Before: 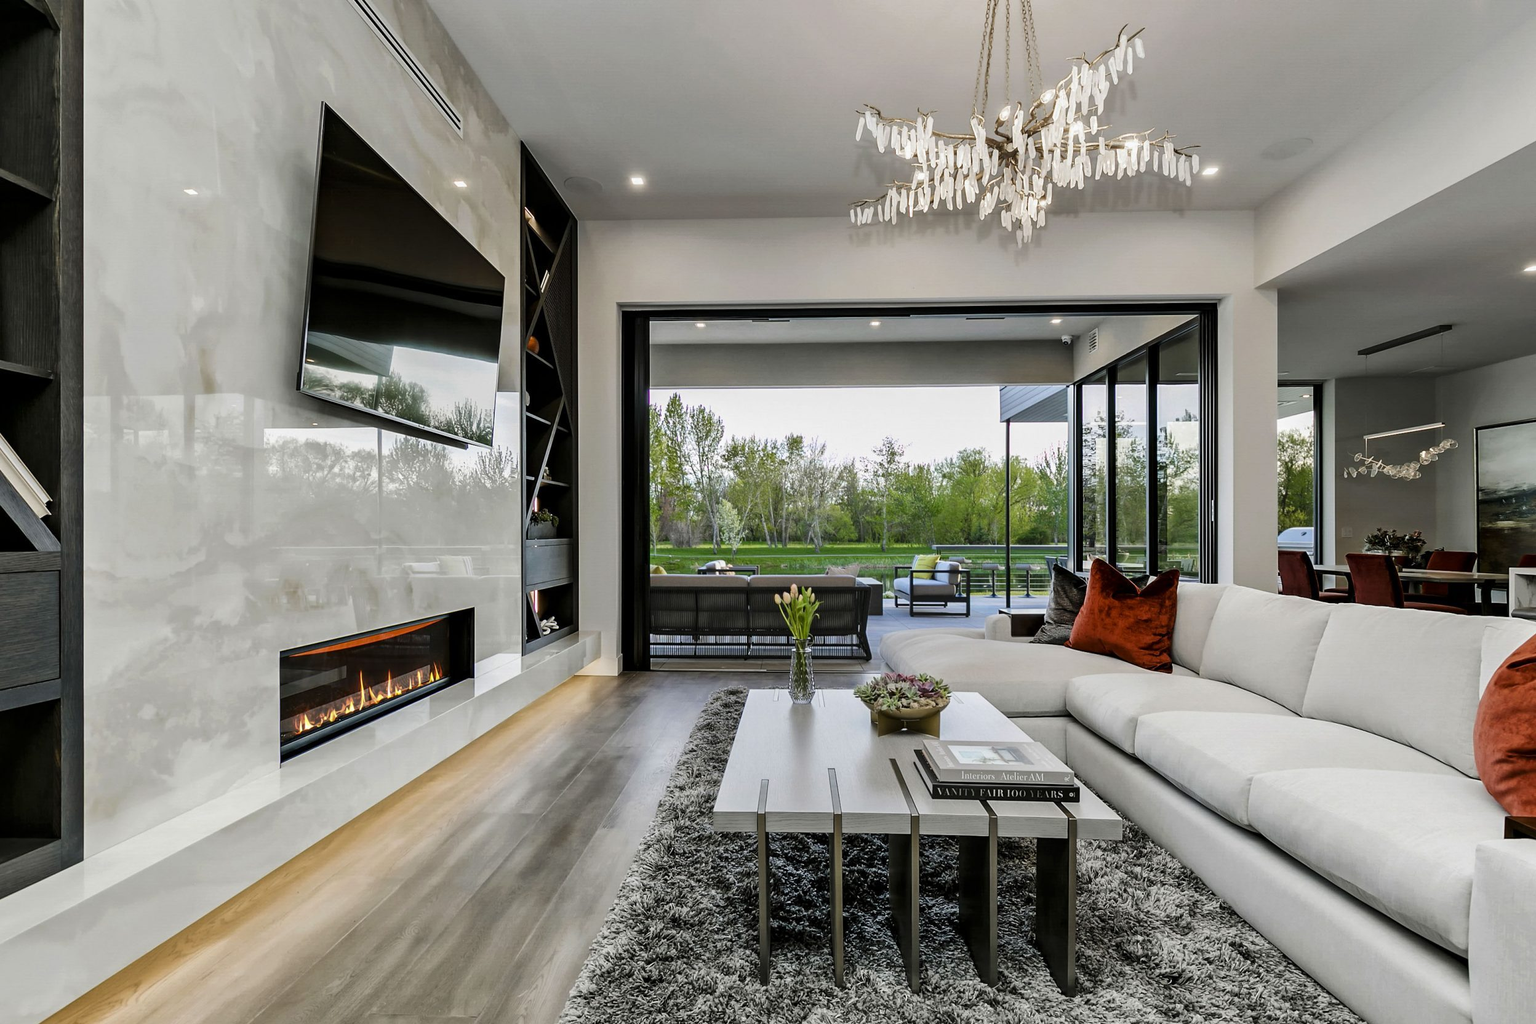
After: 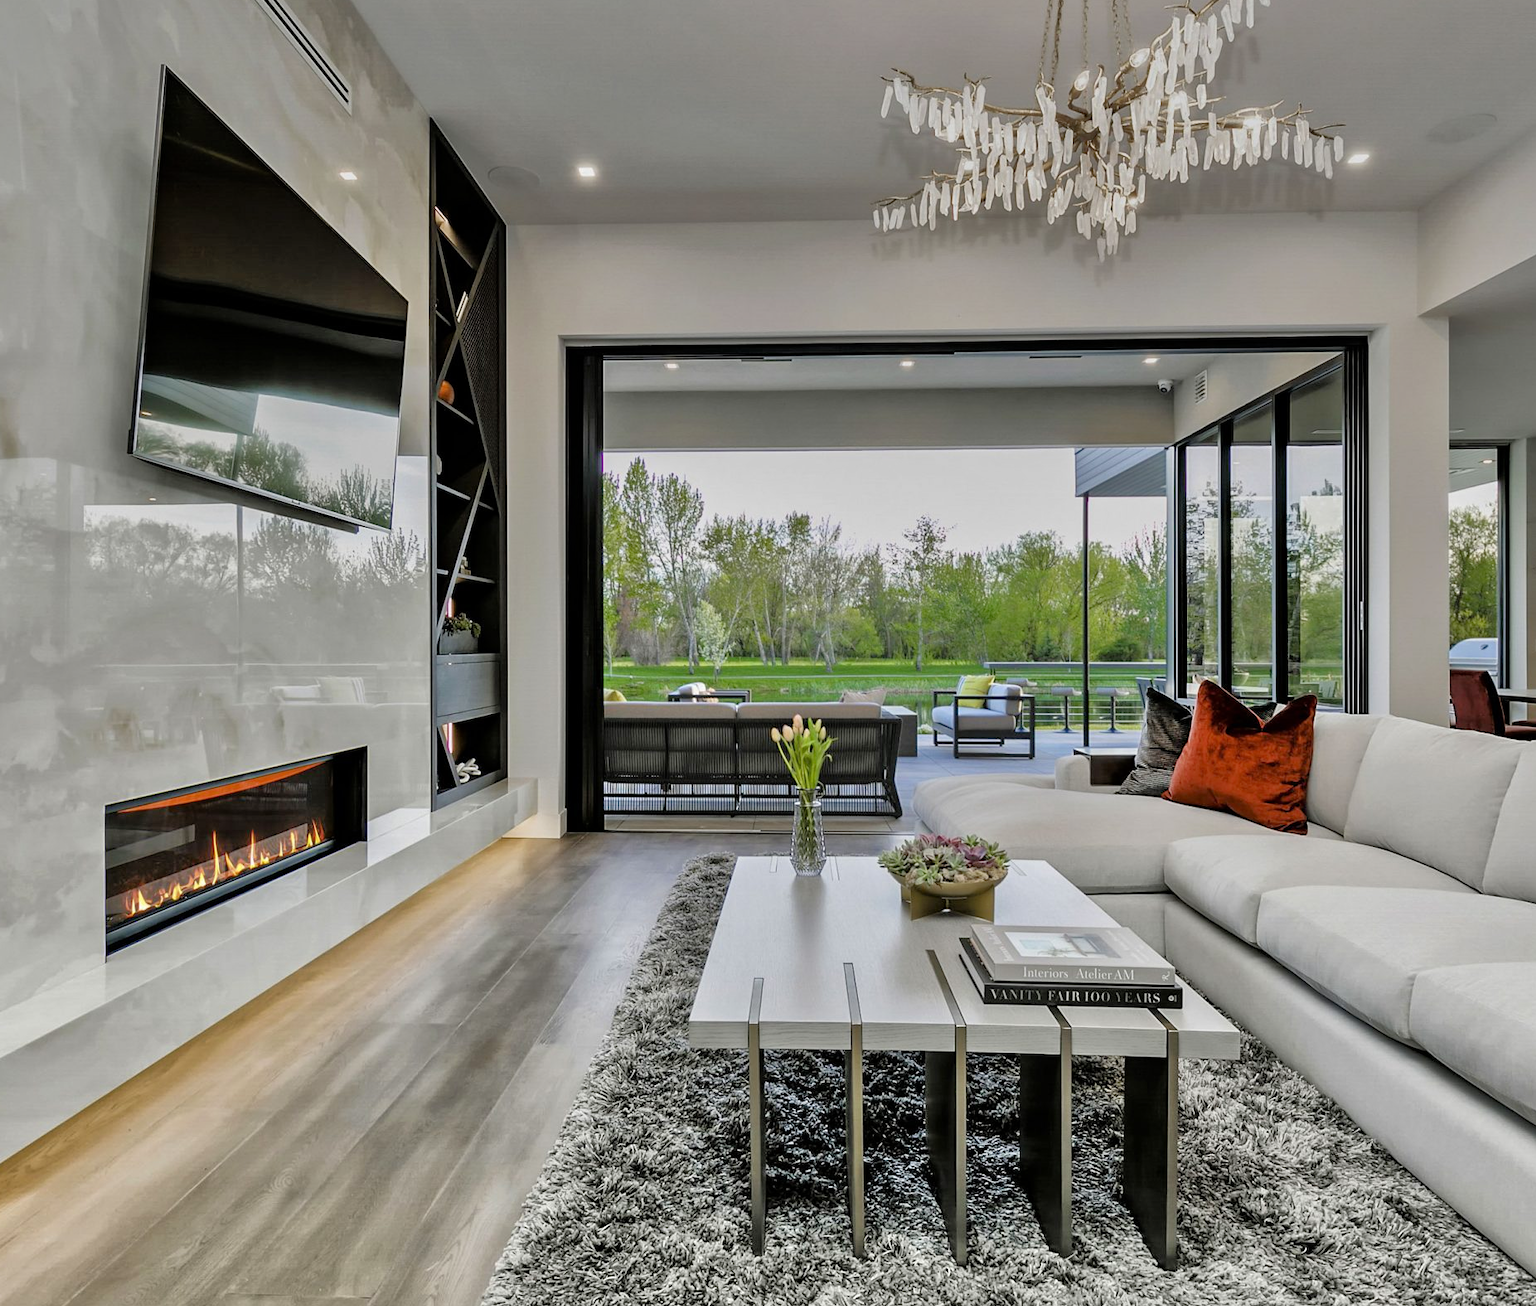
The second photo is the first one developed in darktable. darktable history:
crop and rotate: left 13.15%, top 5.251%, right 12.609%
shadows and highlights: low approximation 0.01, soften with gaussian
graduated density: rotation -0.352°, offset 57.64
tone equalizer: -7 EV 0.15 EV, -6 EV 0.6 EV, -5 EV 1.15 EV, -4 EV 1.33 EV, -3 EV 1.15 EV, -2 EV 0.6 EV, -1 EV 0.15 EV, mask exposure compensation -0.5 EV
